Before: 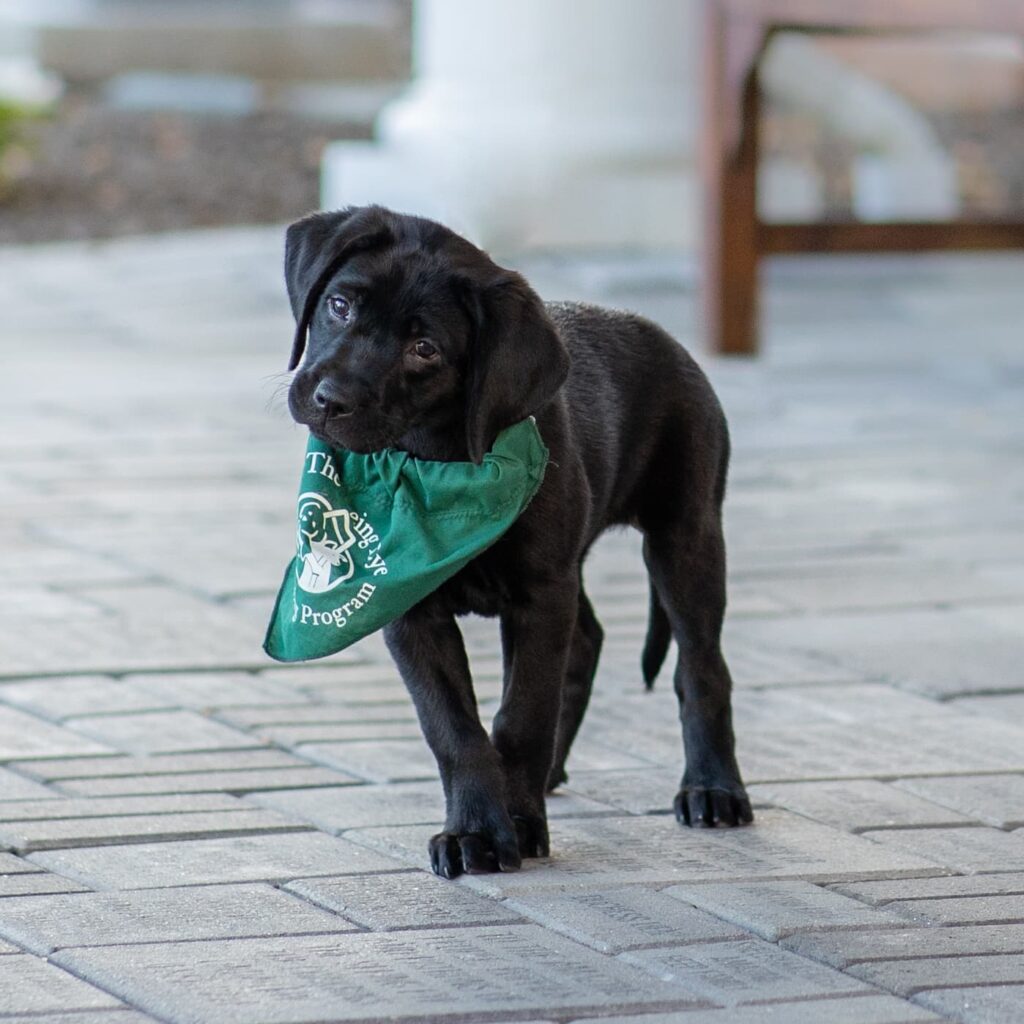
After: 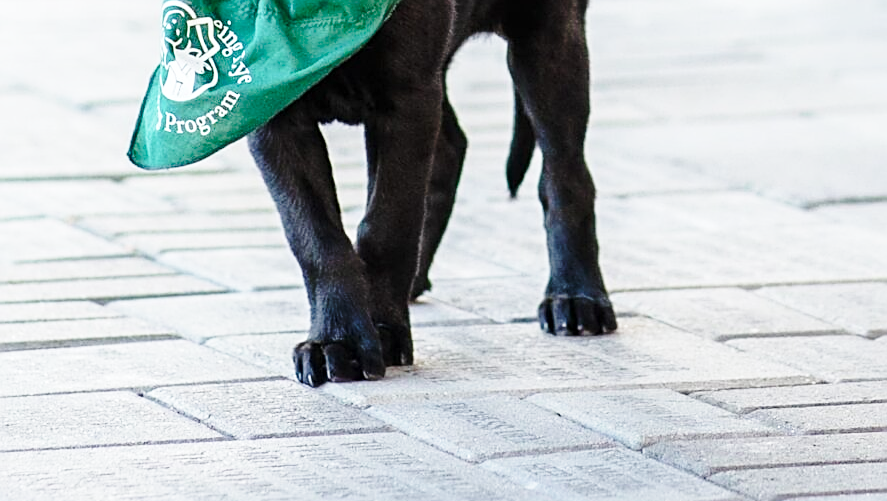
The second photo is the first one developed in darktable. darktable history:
base curve: curves: ch0 [(0, 0) (0.032, 0.037) (0.105, 0.228) (0.435, 0.76) (0.856, 0.983) (1, 1)], preserve colors none
sharpen: on, module defaults
exposure: exposure 0.131 EV, compensate highlight preservation false
crop and rotate: left 13.306%, top 48.129%, bottom 2.928%
